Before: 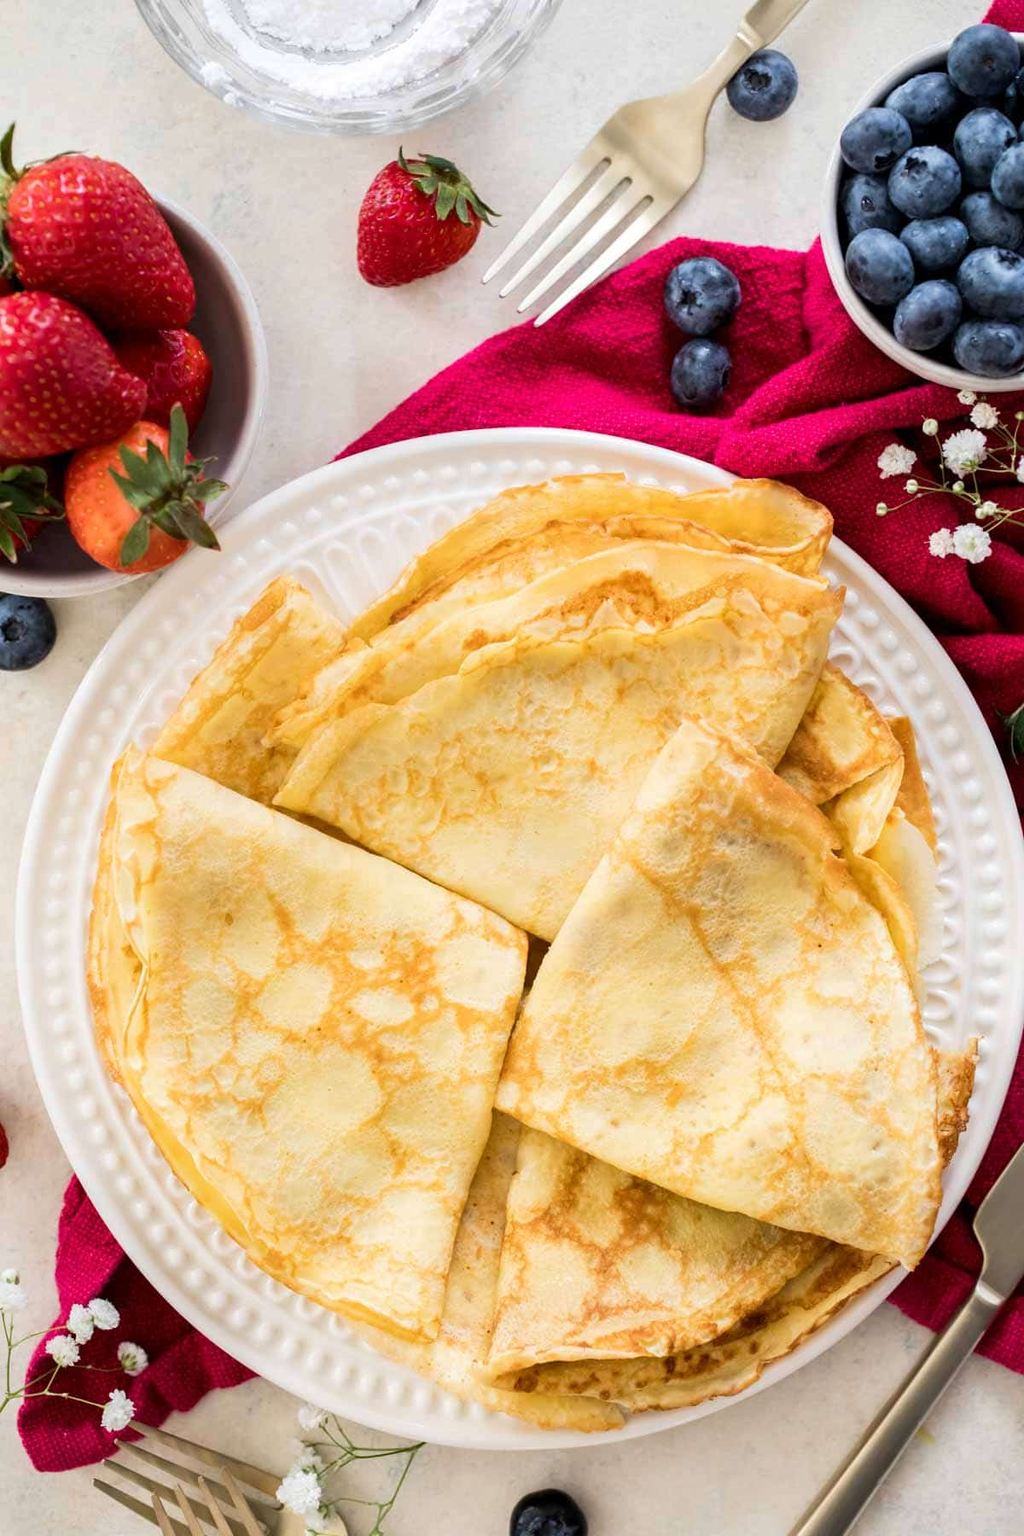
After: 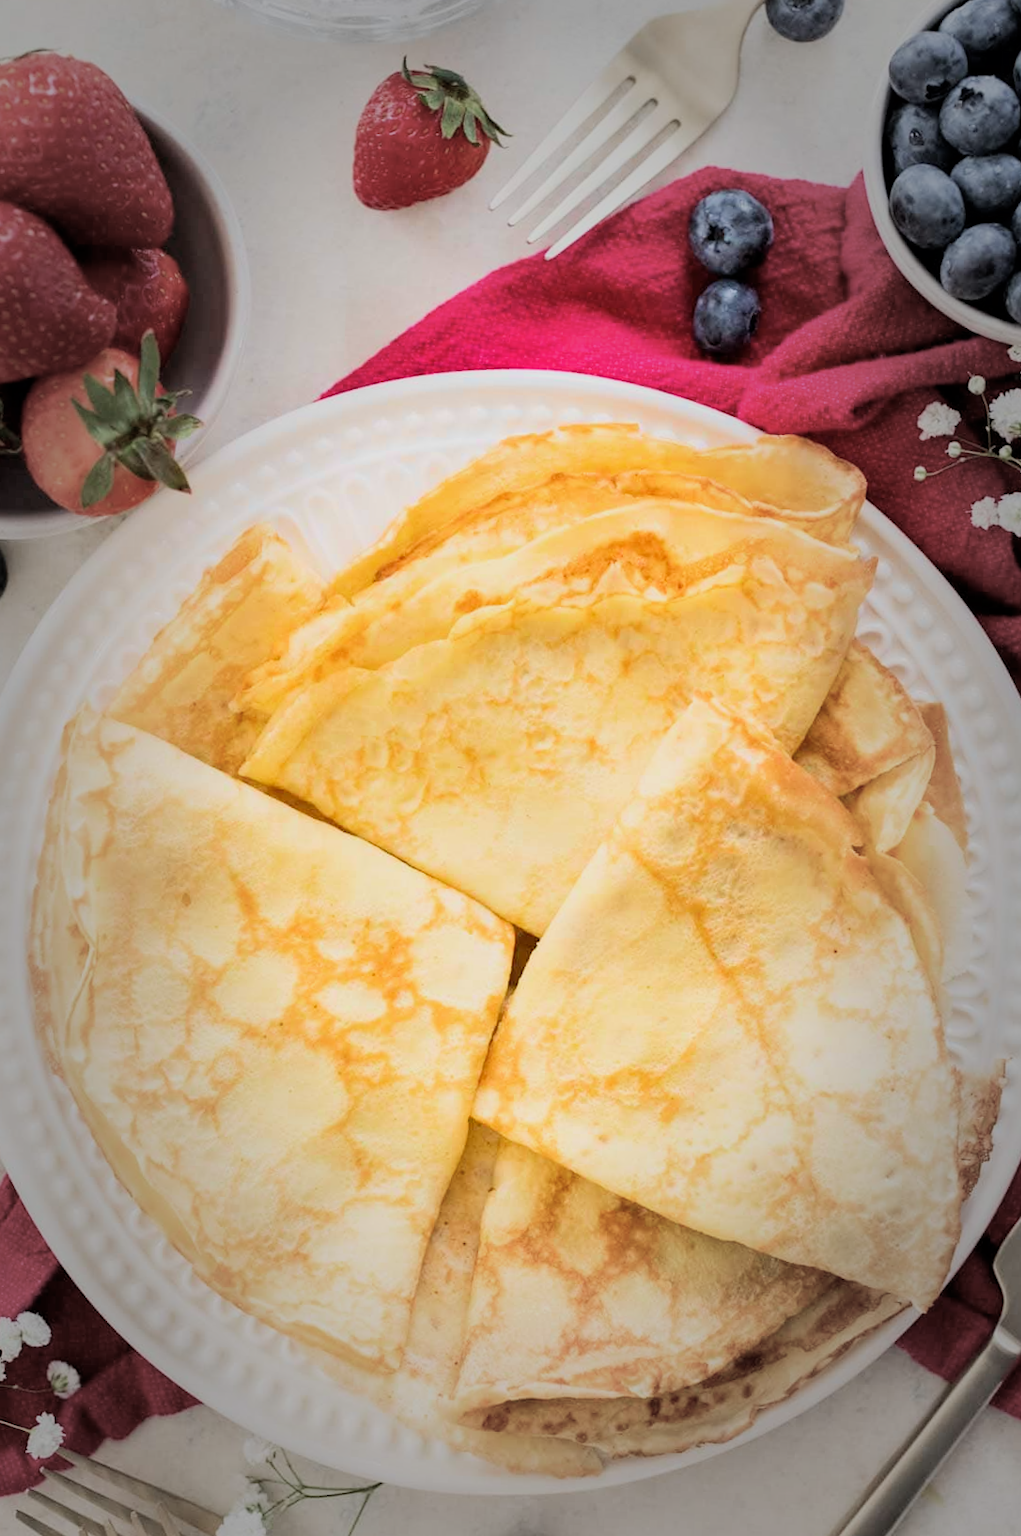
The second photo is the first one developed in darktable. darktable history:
exposure: exposure 0.643 EV, compensate exposure bias true, compensate highlight preservation false
crop and rotate: angle -1.99°, left 3.099%, top 3.745%, right 1.638%, bottom 0.705%
vignetting: fall-off start 48.97%, automatic ratio true, width/height ratio 1.296
filmic rgb: black relative exposure -16 EV, white relative exposure 6.07 EV, hardness 5.22, color science v6 (2022), iterations of high-quality reconstruction 0
